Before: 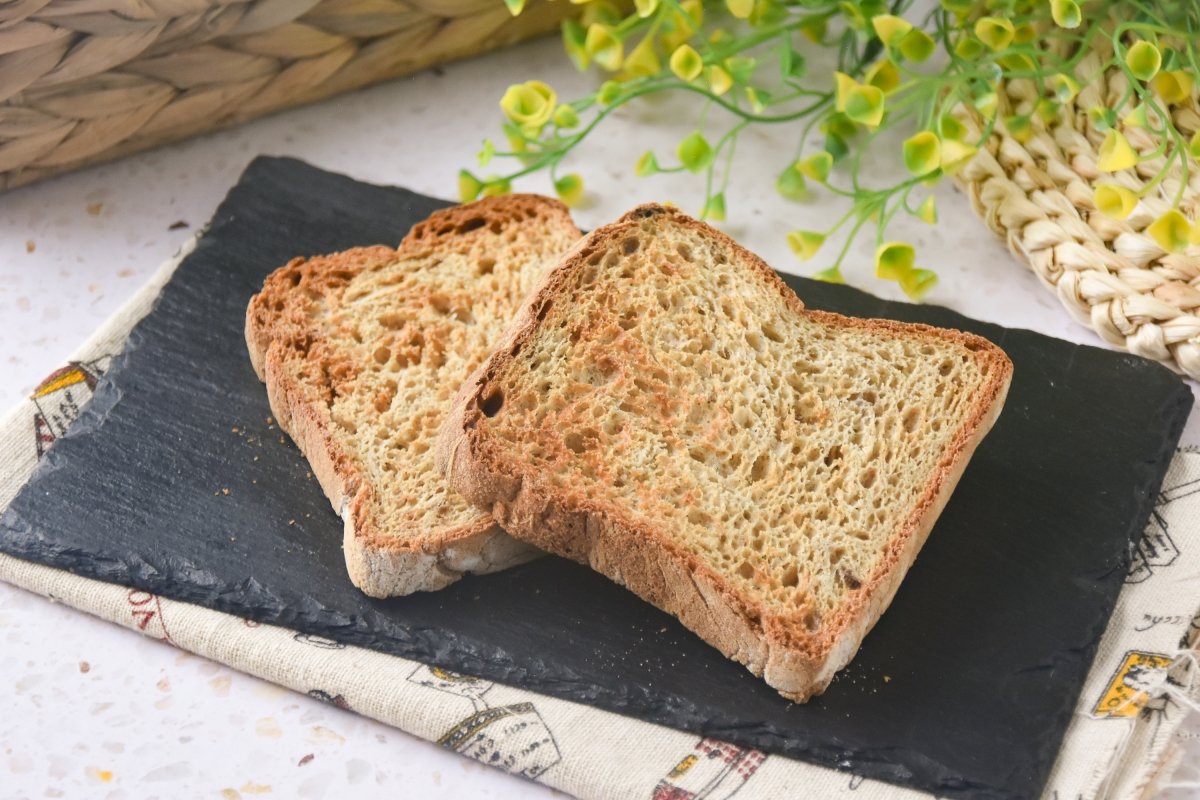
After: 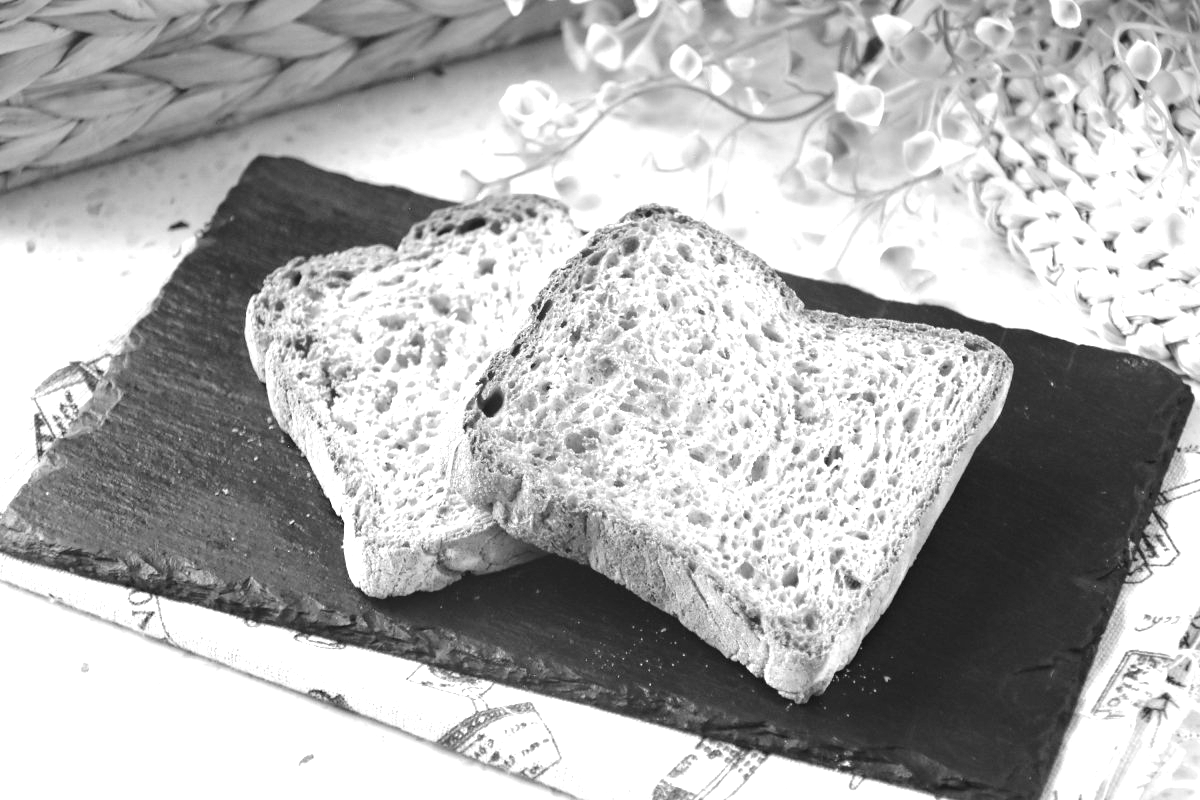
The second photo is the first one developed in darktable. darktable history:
monochrome: a 32, b 64, size 2.3, highlights 1
tone curve: curves: ch0 [(0, 0) (0.003, 0.002) (0.011, 0.009) (0.025, 0.02) (0.044, 0.034) (0.069, 0.046) (0.1, 0.062) (0.136, 0.083) (0.177, 0.119) (0.224, 0.162) (0.277, 0.216) (0.335, 0.282) (0.399, 0.365) (0.468, 0.457) (0.543, 0.541) (0.623, 0.624) (0.709, 0.713) (0.801, 0.797) (0.898, 0.889) (1, 1)], preserve colors none
white balance: red 0.976, blue 1.04
haze removal: compatibility mode true, adaptive false
exposure: black level correction 0.001, exposure 1 EV, compensate highlight preservation false
